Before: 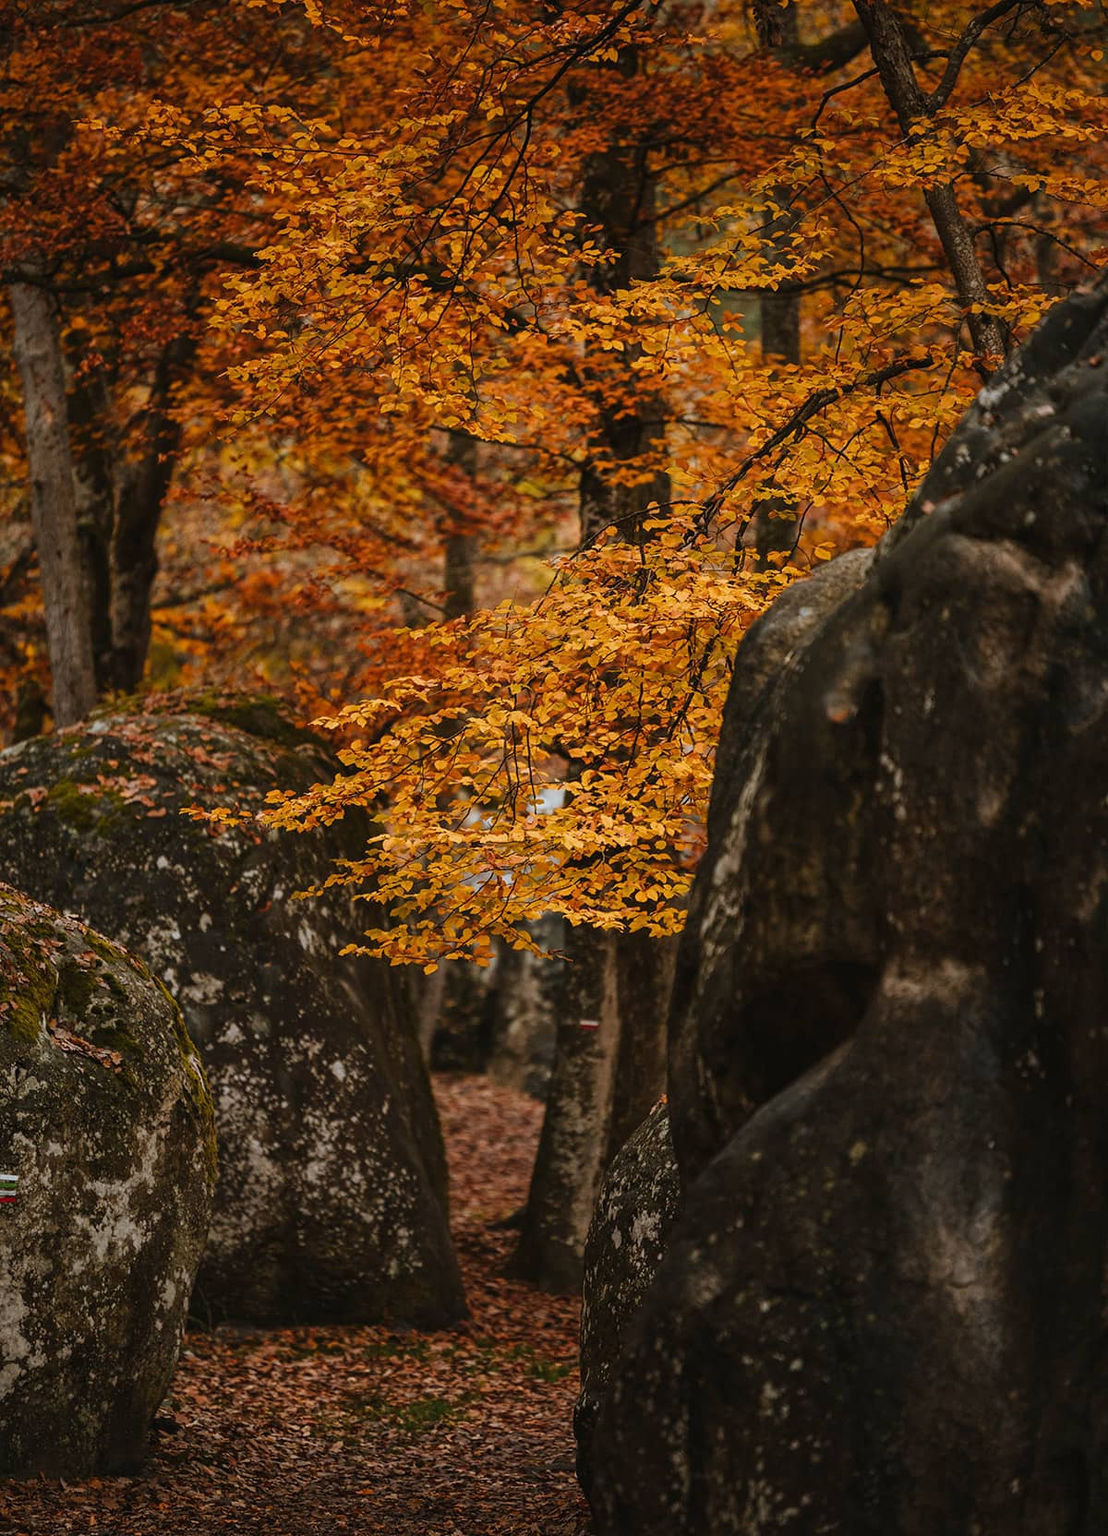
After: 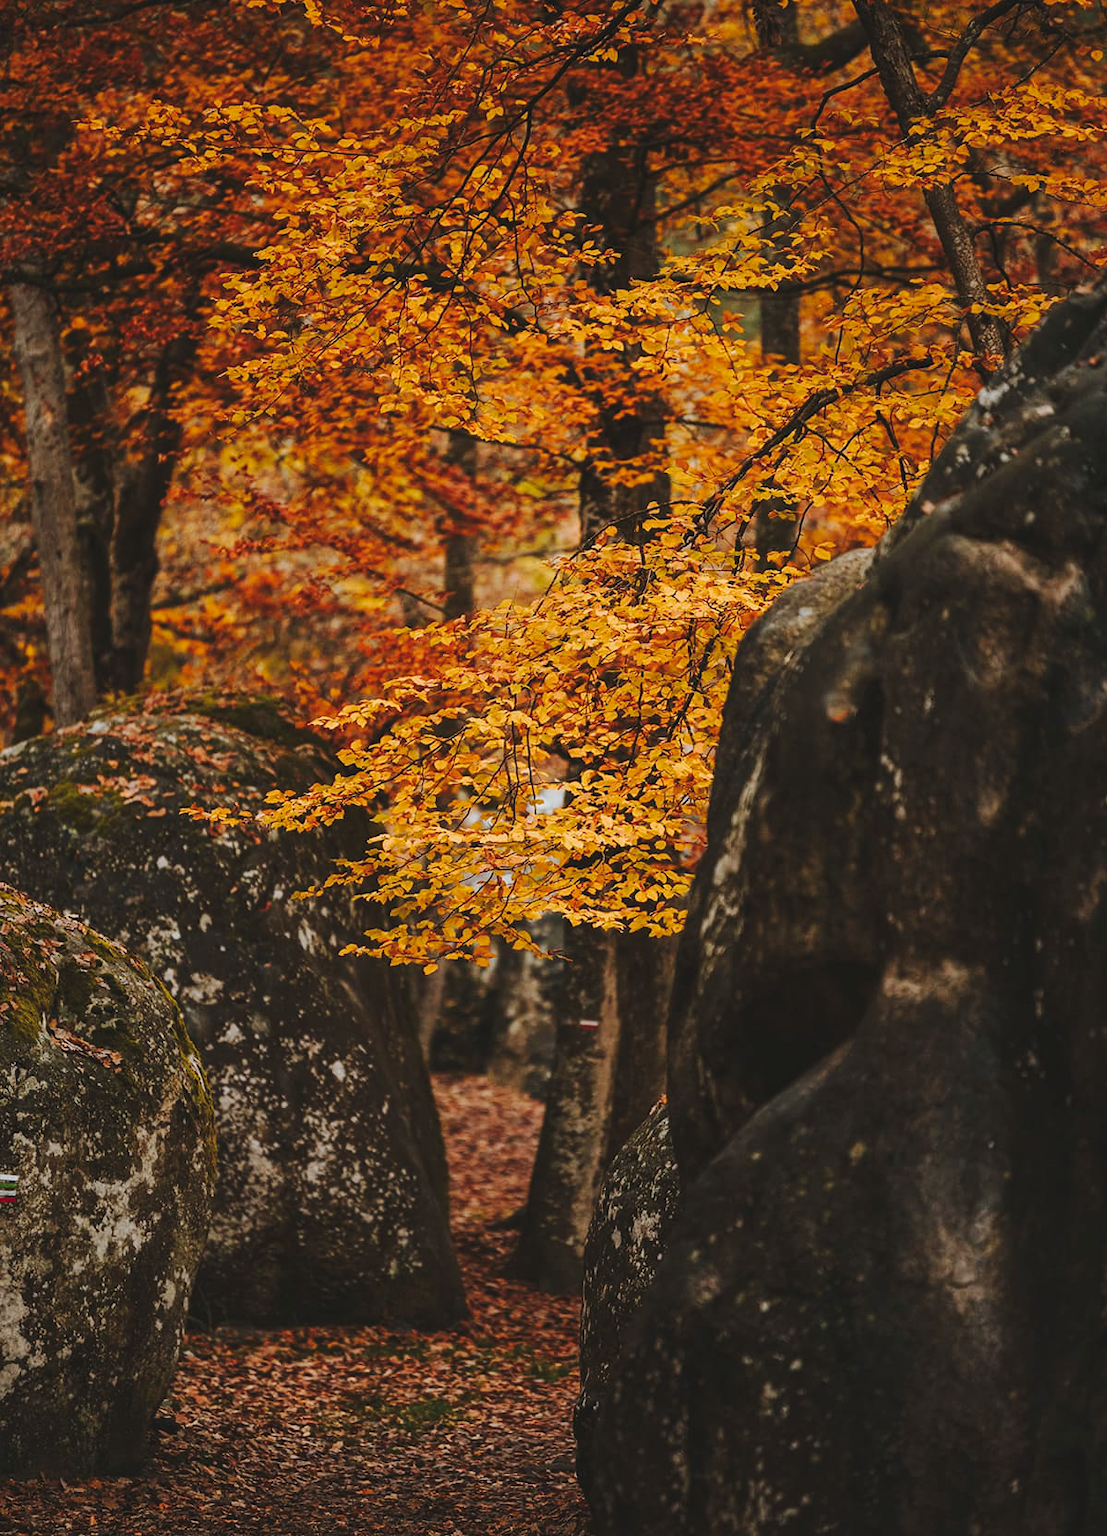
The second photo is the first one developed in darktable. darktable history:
tone curve: curves: ch0 [(0, 0) (0.003, 0.06) (0.011, 0.071) (0.025, 0.085) (0.044, 0.104) (0.069, 0.123) (0.1, 0.146) (0.136, 0.167) (0.177, 0.205) (0.224, 0.248) (0.277, 0.309) (0.335, 0.384) (0.399, 0.467) (0.468, 0.553) (0.543, 0.633) (0.623, 0.698) (0.709, 0.769) (0.801, 0.841) (0.898, 0.912) (1, 1)], preserve colors none
